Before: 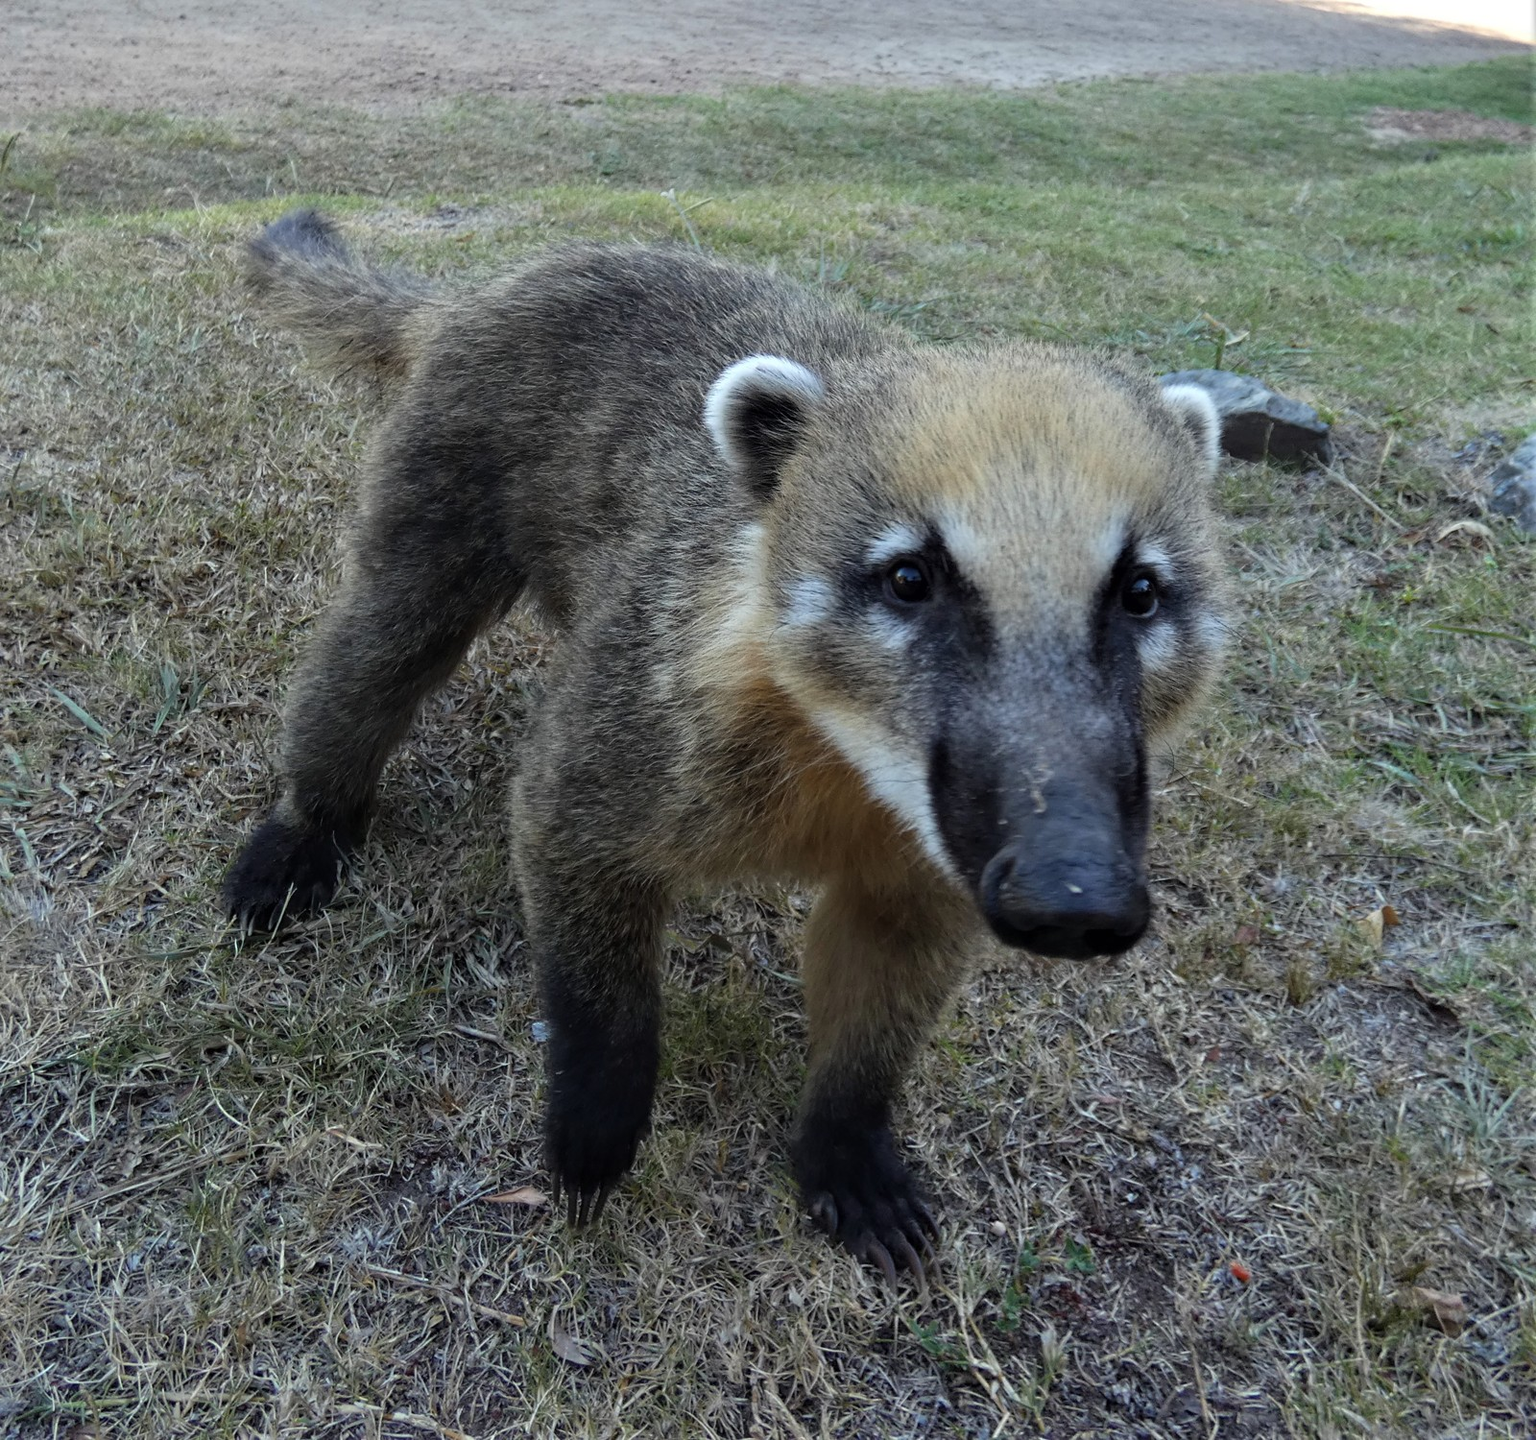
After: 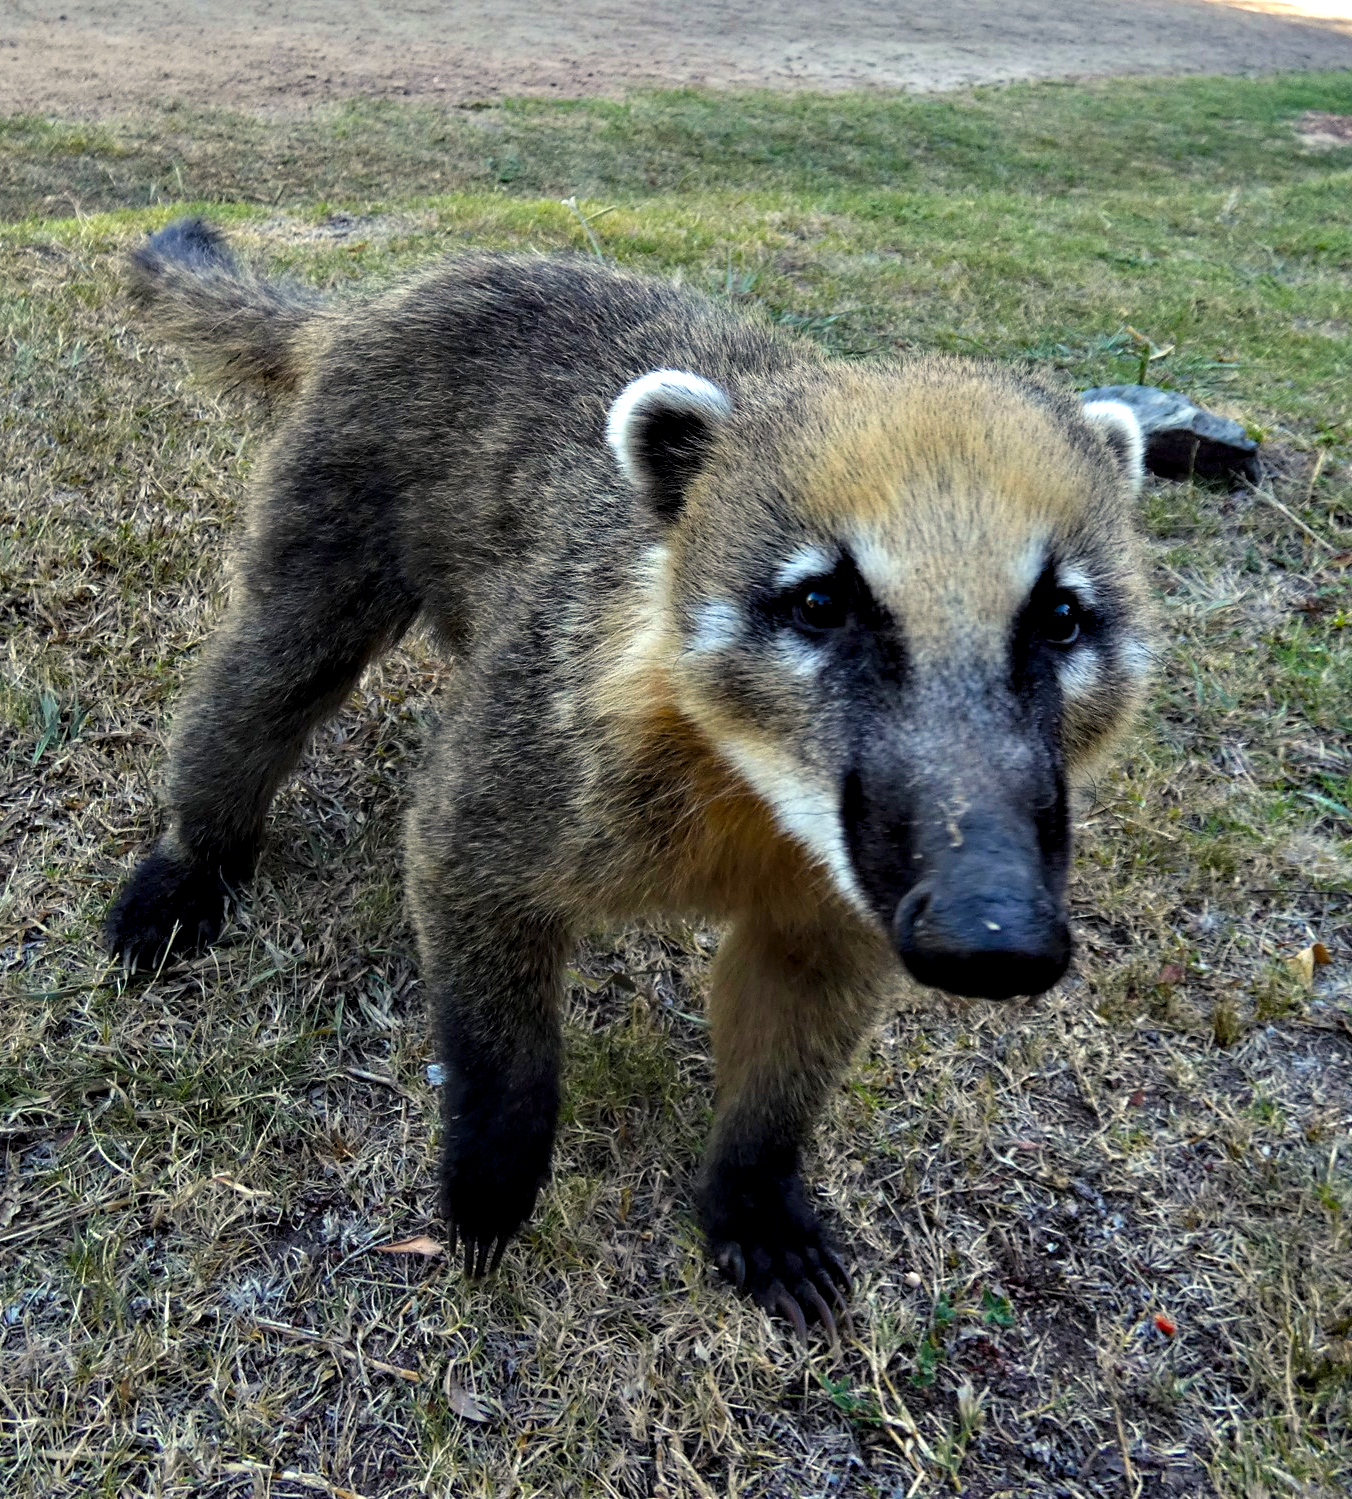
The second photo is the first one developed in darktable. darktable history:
crop: left 7.971%, right 7.511%
exposure: black level correction -0.003, exposure 0.046 EV, compensate highlight preservation false
contrast equalizer: y [[0.6 ×6], [0.55 ×6], [0 ×6], [0 ×6], [0 ×6]]
color balance rgb: highlights gain › chroma 3.024%, highlights gain › hue 77.99°, perceptual saturation grading › global saturation 25.39%, global vibrance 20.304%
